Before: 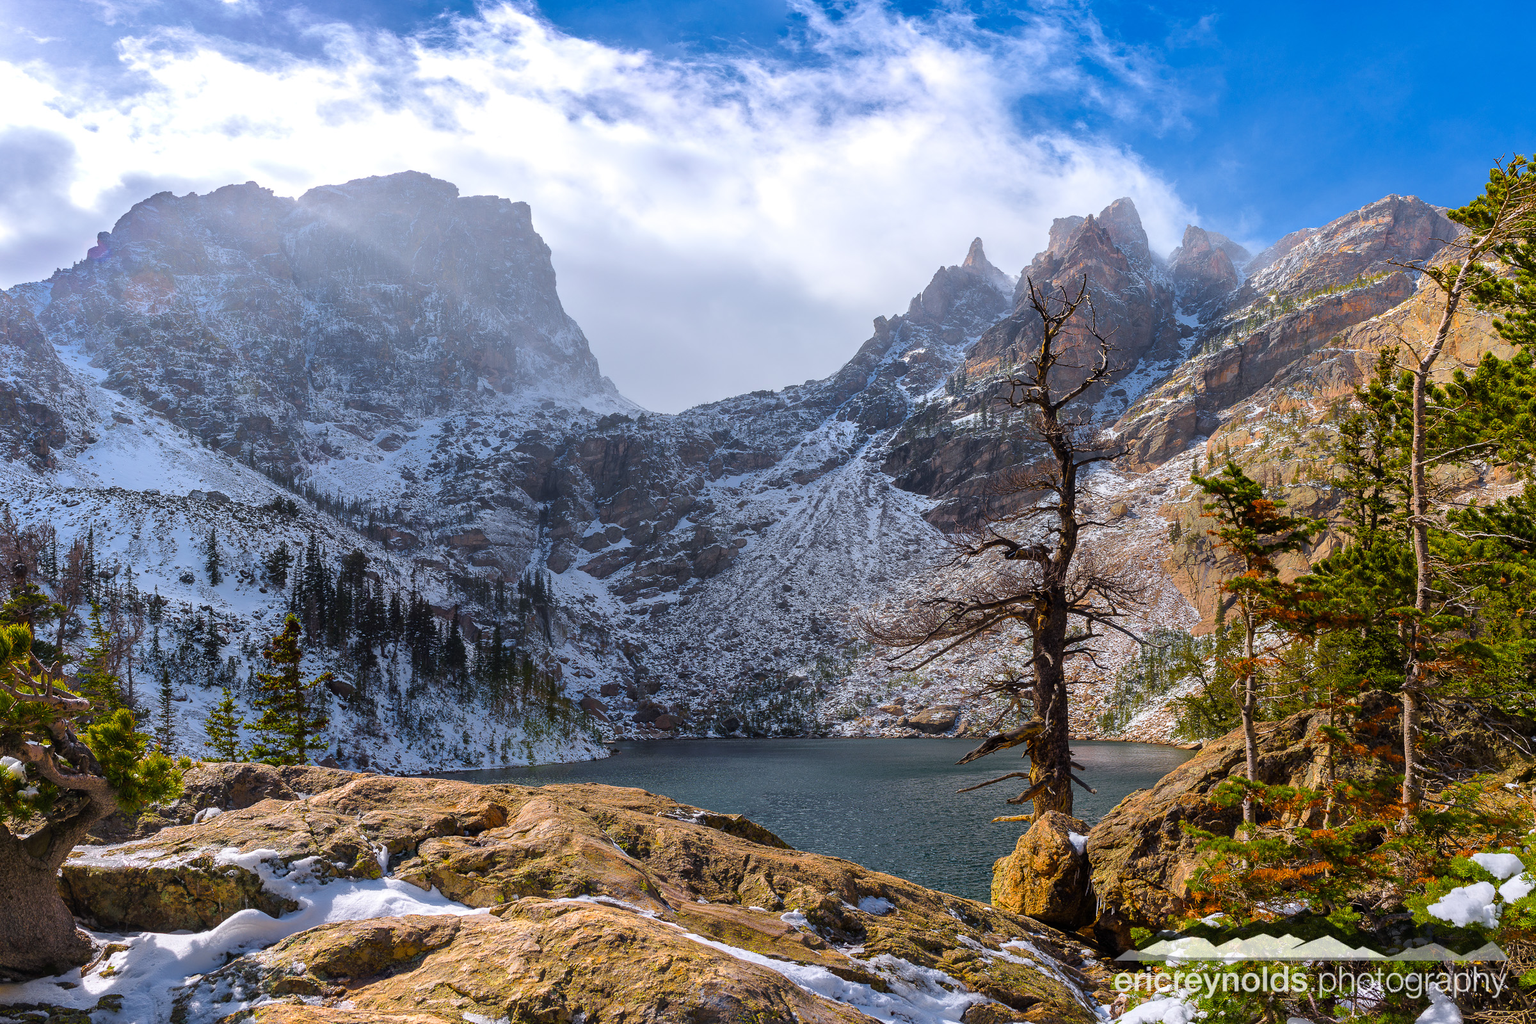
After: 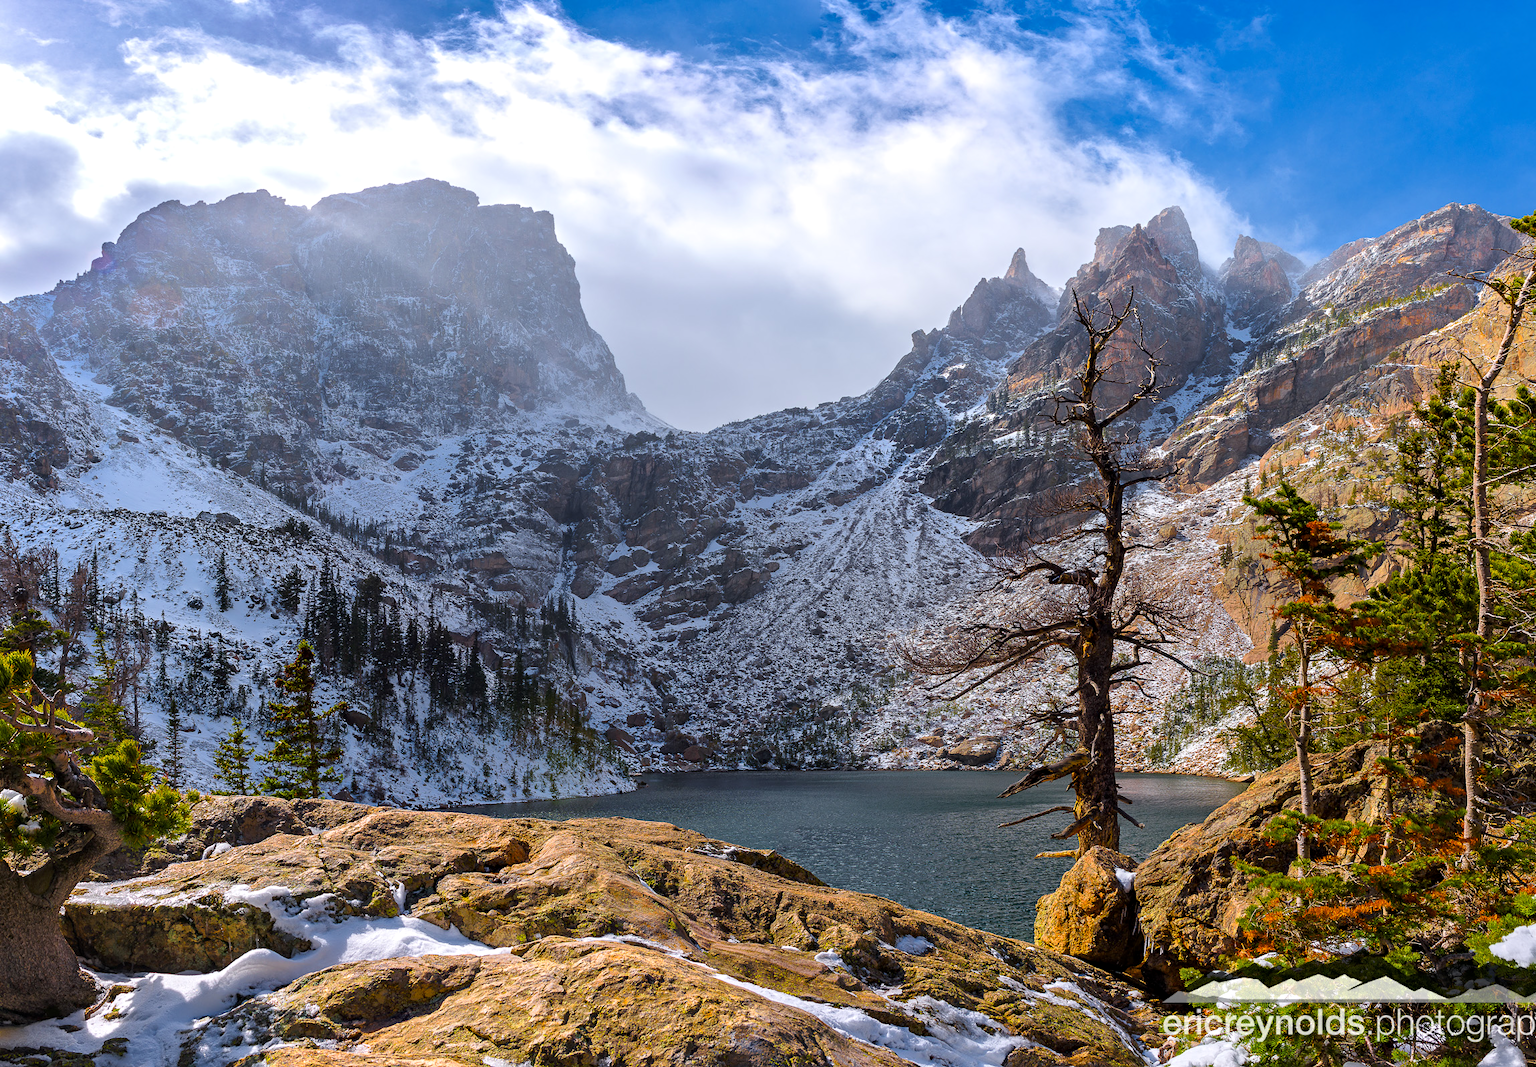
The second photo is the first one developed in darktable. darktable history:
crop: right 4.126%, bottom 0.031%
color zones: curves: ch1 [(0, 0.525) (0.143, 0.556) (0.286, 0.52) (0.429, 0.5) (0.571, 0.5) (0.714, 0.5) (0.857, 0.503) (1, 0.525)]
contrast equalizer: y [[0.5, 0.504, 0.515, 0.527, 0.535, 0.534], [0.5 ×6], [0.491, 0.387, 0.179, 0.068, 0.068, 0.068], [0 ×5, 0.023], [0 ×6]]
